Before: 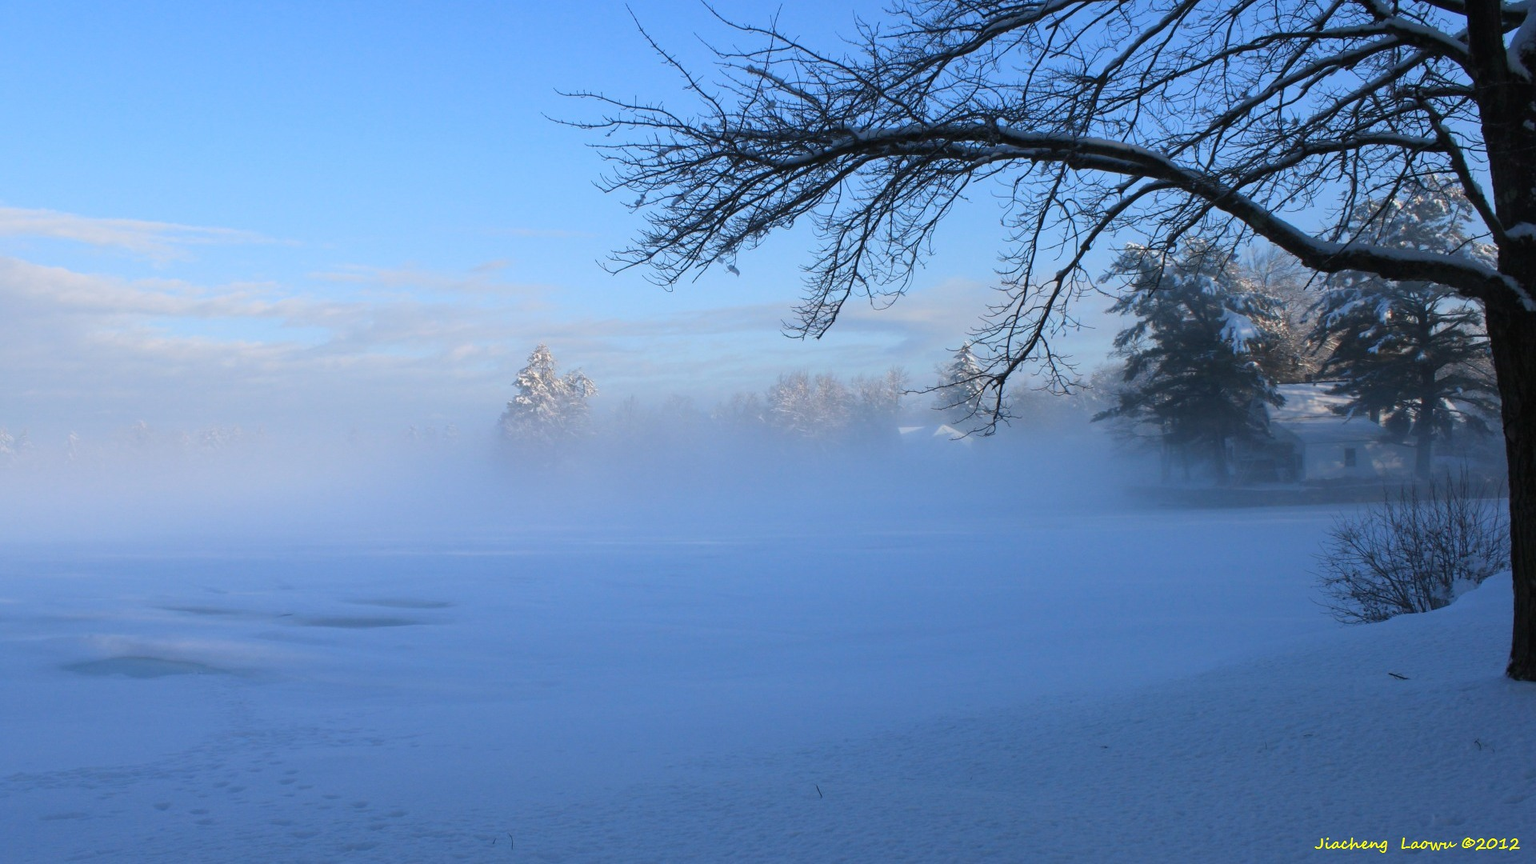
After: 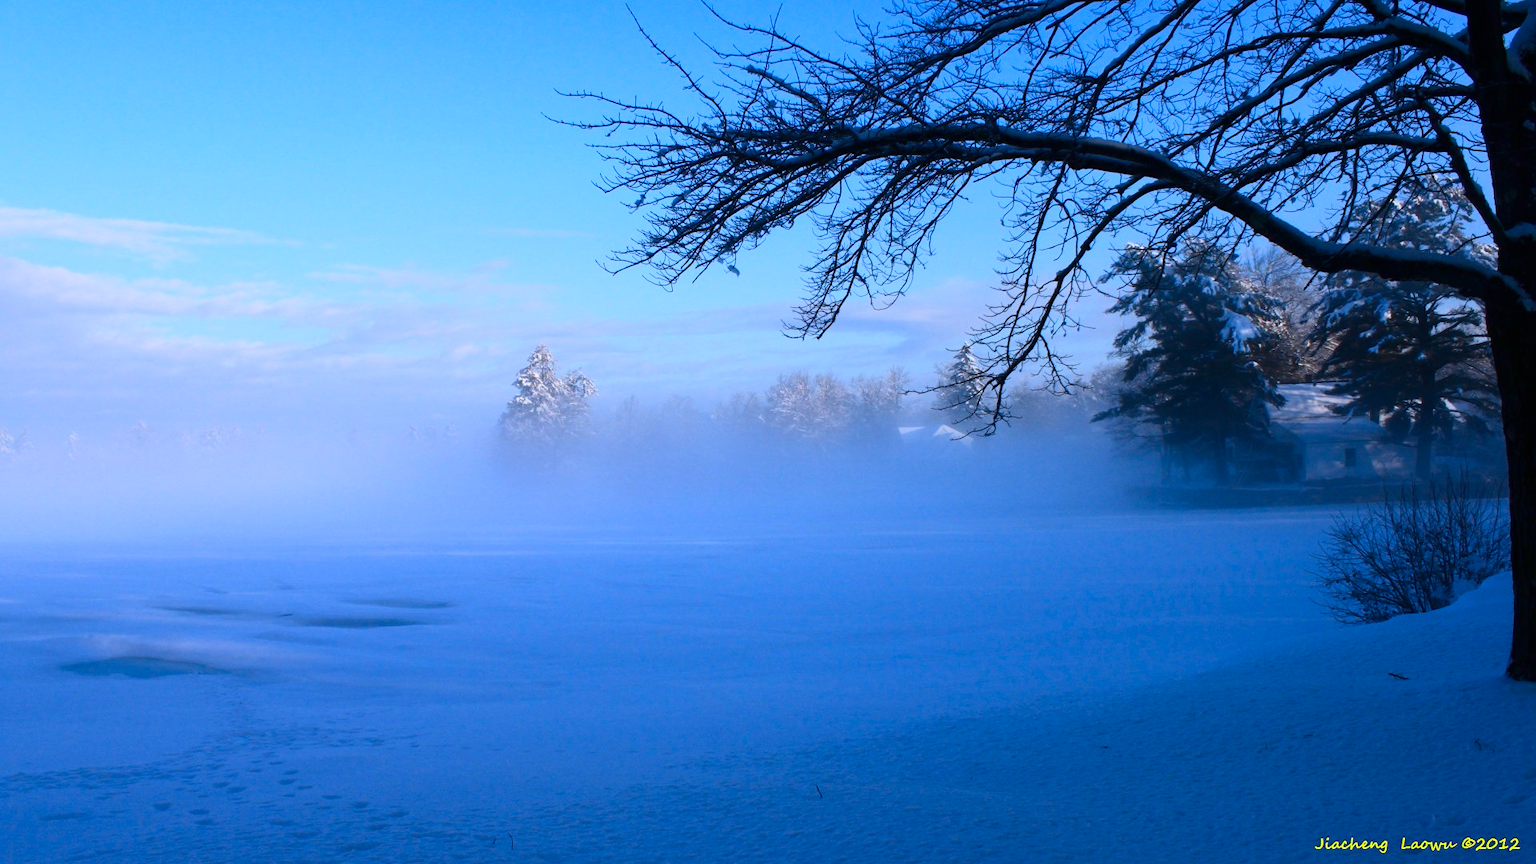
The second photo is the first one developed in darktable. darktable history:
contrast brightness saturation: contrast 0.21, brightness -0.11, saturation 0.21
white balance: red 0.967, blue 1.119, emerald 0.756
